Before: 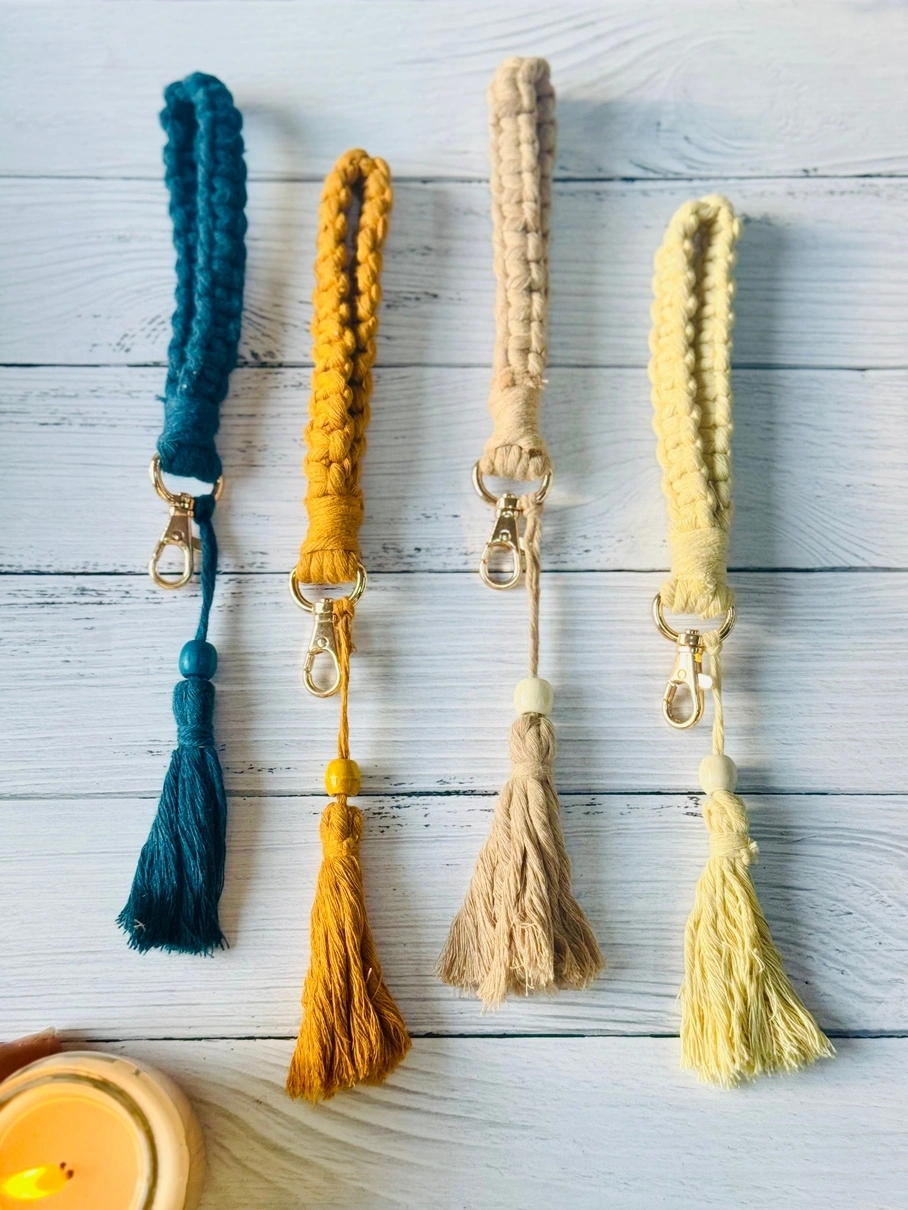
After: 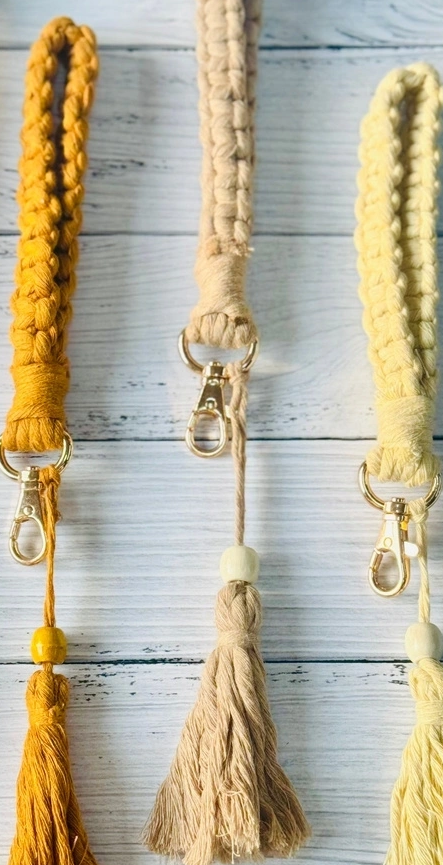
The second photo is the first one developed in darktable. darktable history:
crop: left 32.426%, top 10.967%, right 18.706%, bottom 17.505%
